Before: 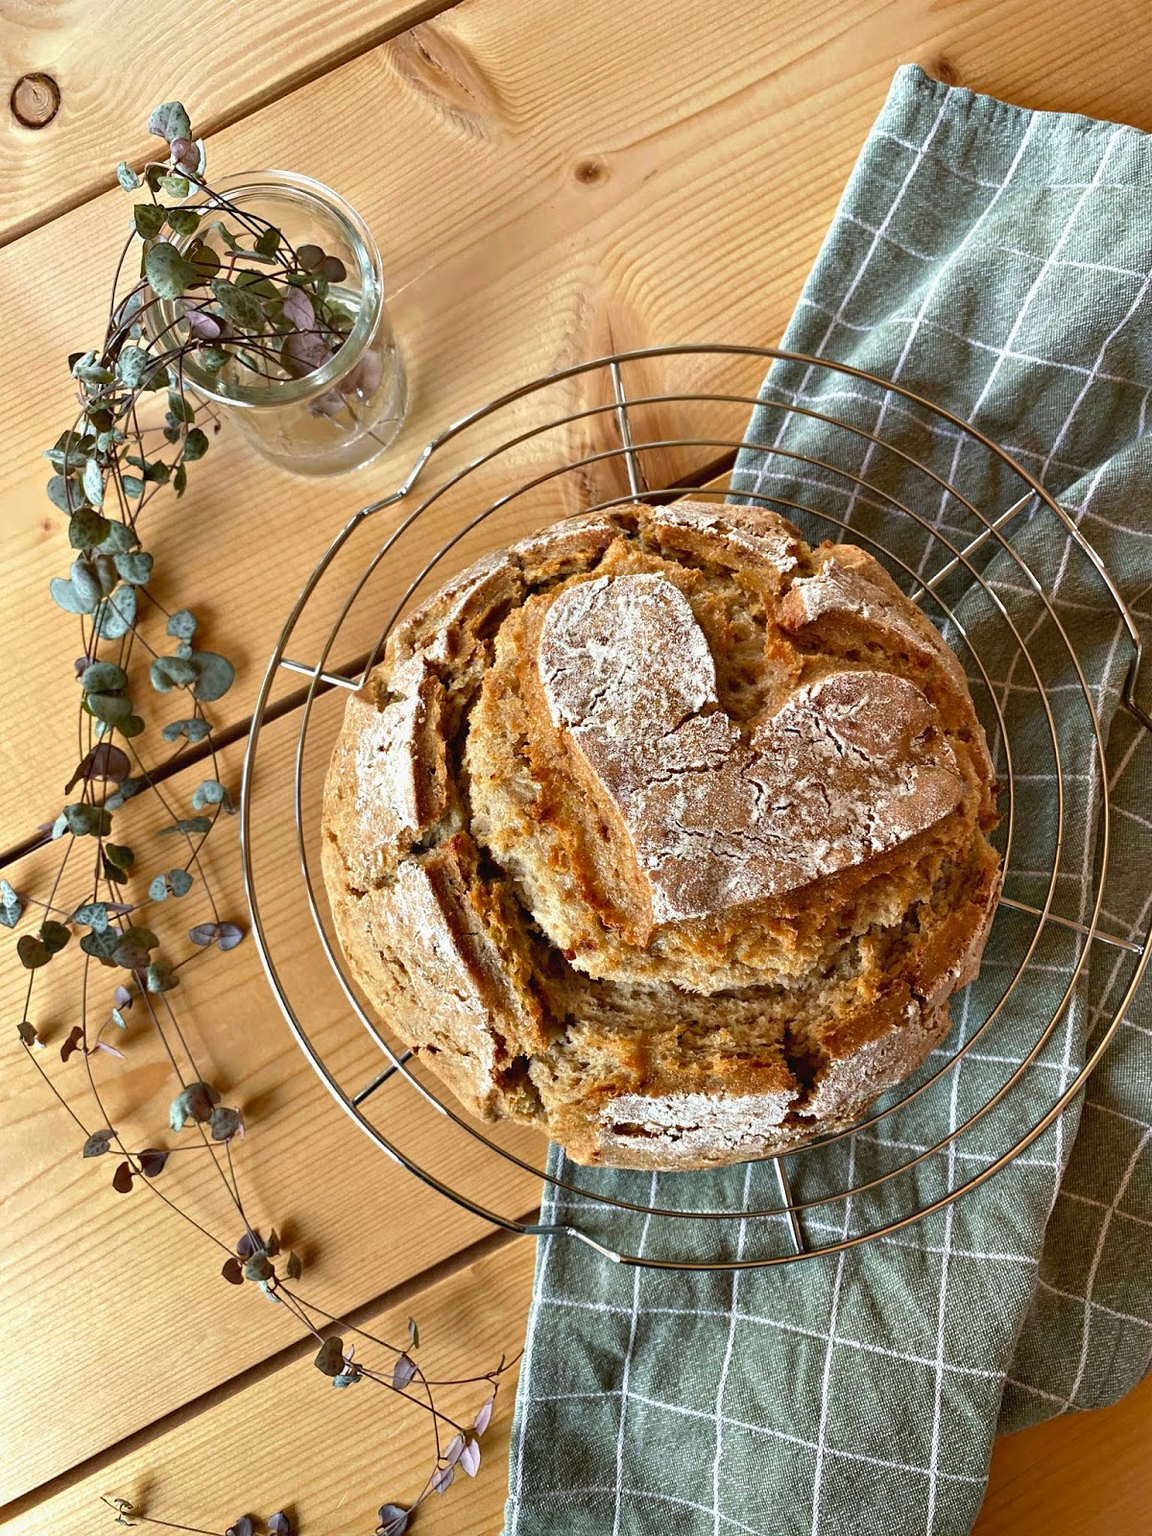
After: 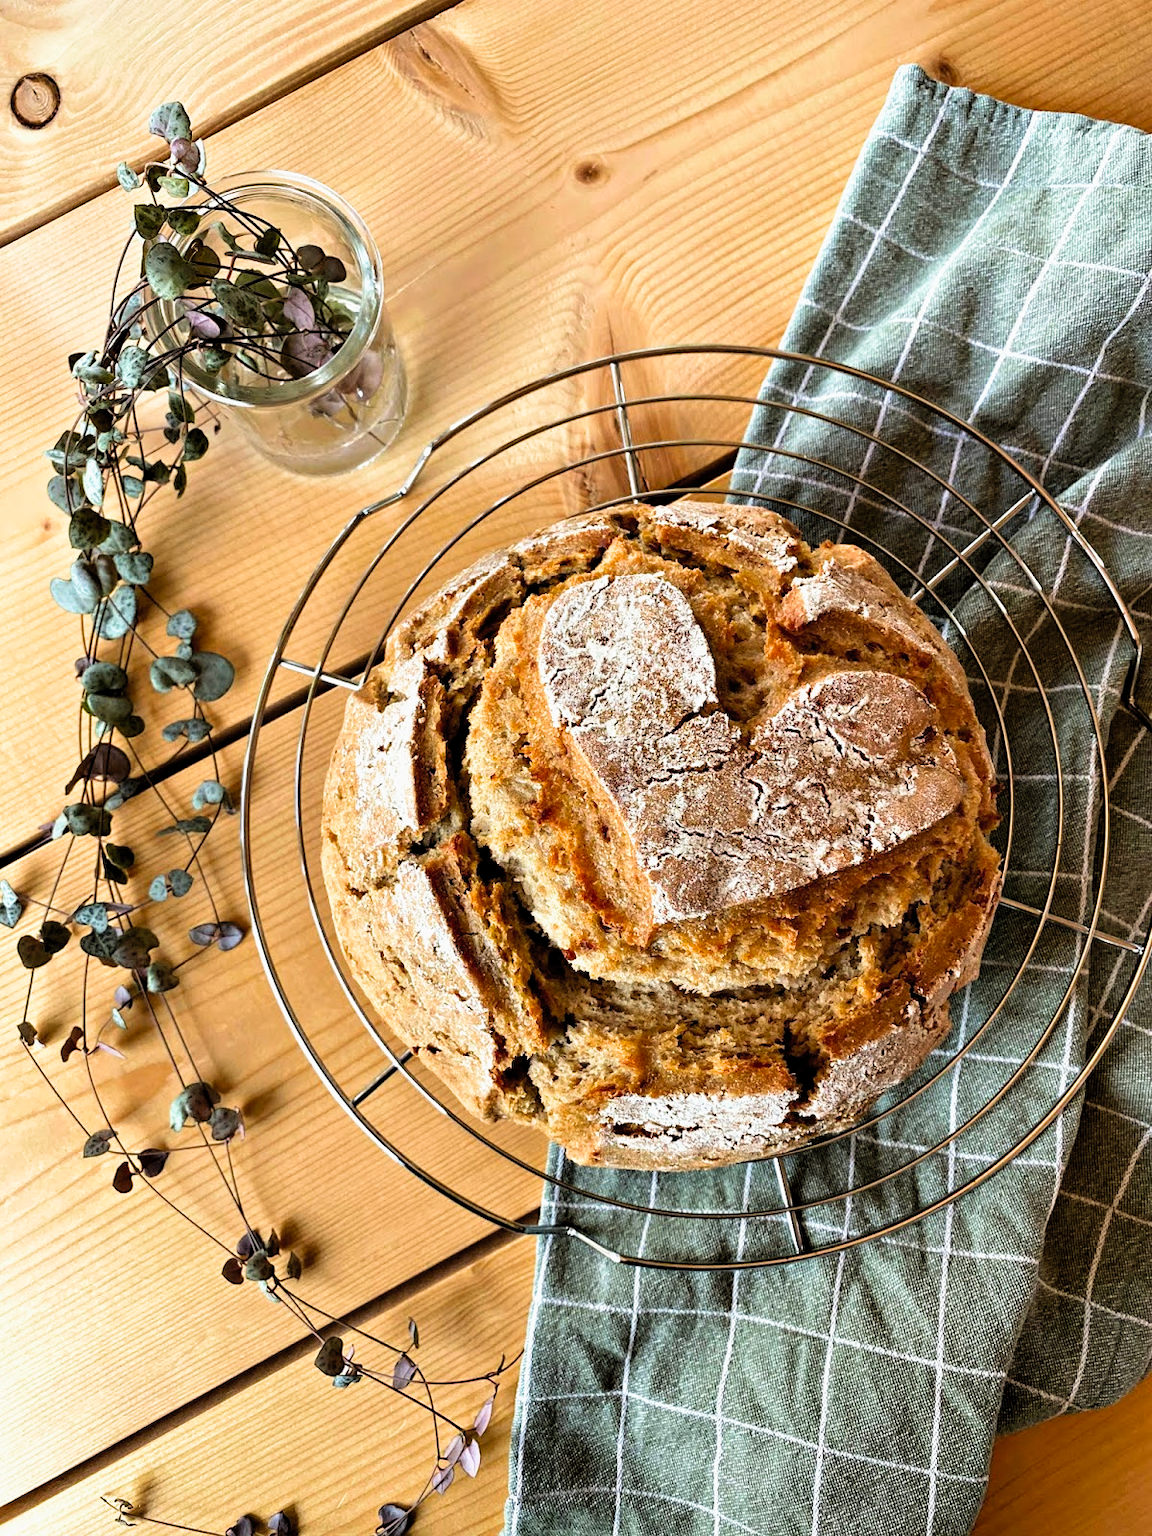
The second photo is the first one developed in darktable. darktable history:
contrast brightness saturation: contrast 0.073, brightness 0.071, saturation 0.177
filmic rgb: middle gray luminance 8.6%, black relative exposure -6.26 EV, white relative exposure 2.71 EV, target black luminance 0%, hardness 4.79, latitude 73.31%, contrast 1.338, shadows ↔ highlights balance 9.89%, color science v4 (2020), iterations of high-quality reconstruction 0
